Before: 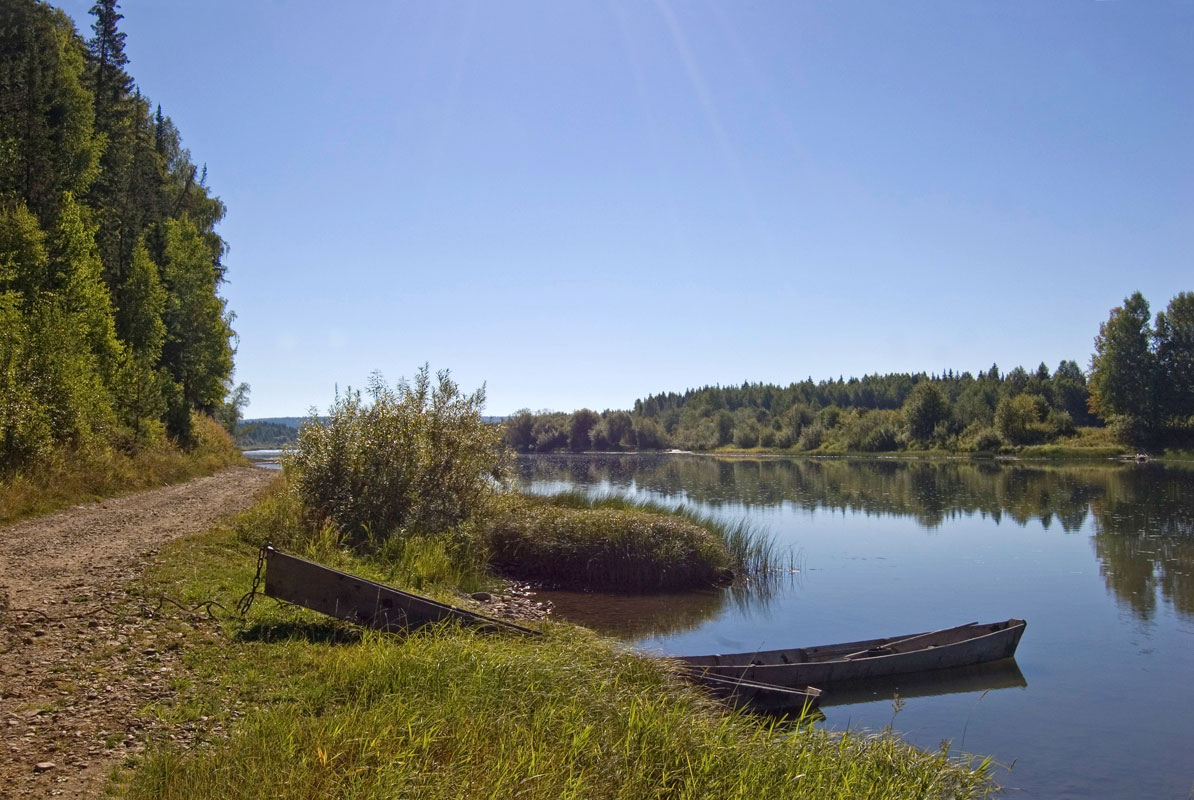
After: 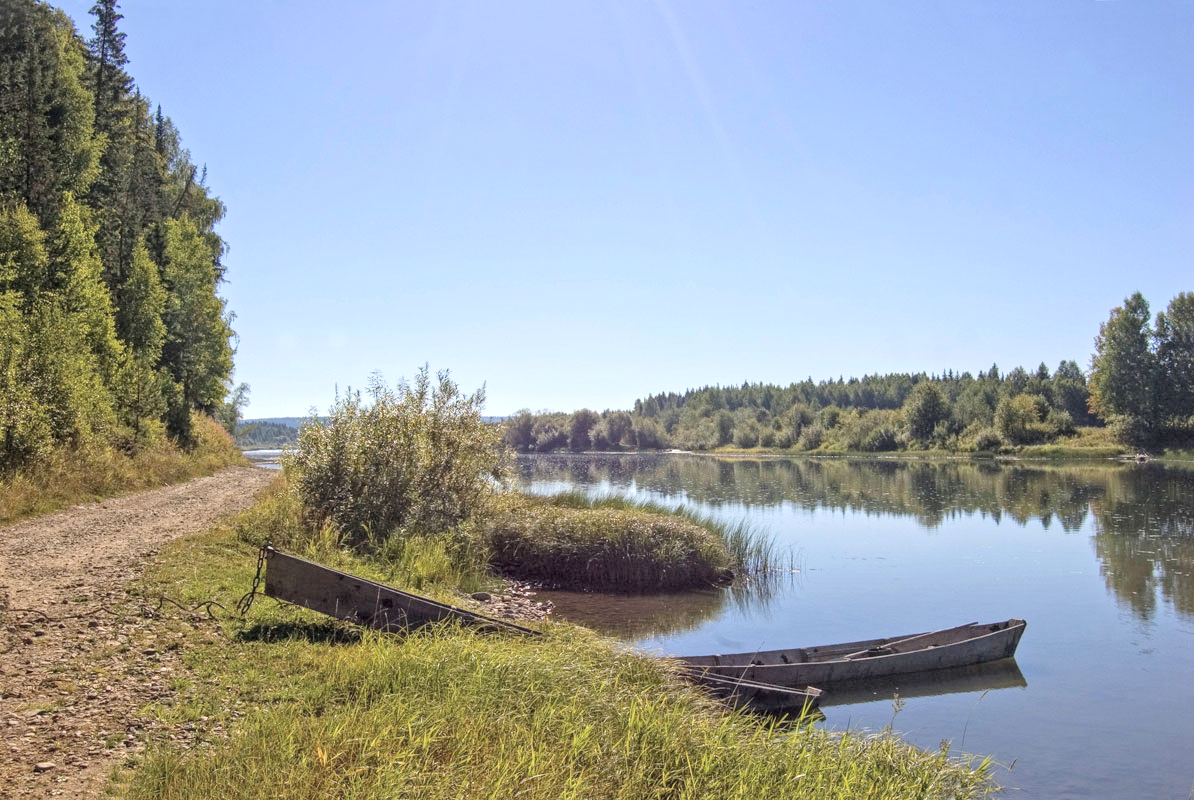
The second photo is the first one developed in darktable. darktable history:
local contrast: detail 130%
global tonemap: drago (0.7, 100)
